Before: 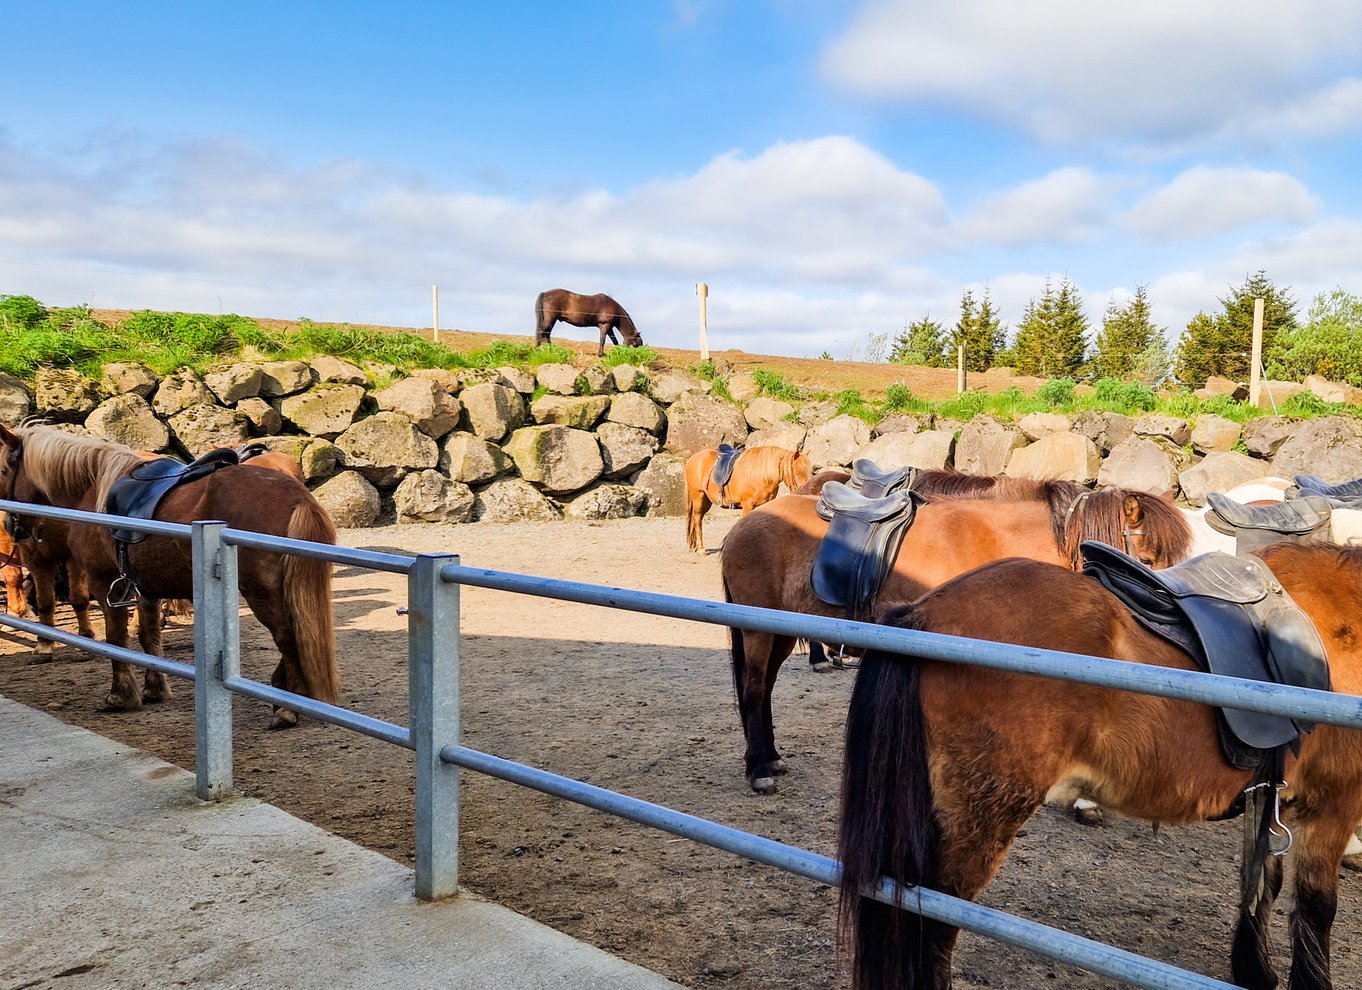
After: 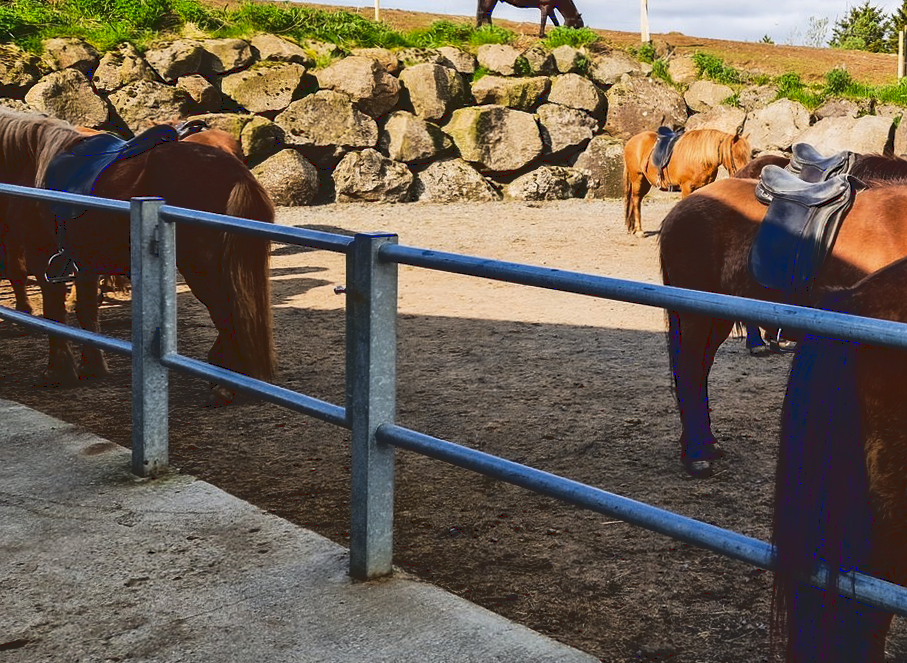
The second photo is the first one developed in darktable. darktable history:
tone curve: curves: ch0 [(0, 0) (0.003, 0.002) (0.011, 0.009) (0.025, 0.022) (0.044, 0.041) (0.069, 0.059) (0.1, 0.082) (0.136, 0.106) (0.177, 0.138) (0.224, 0.179) (0.277, 0.226) (0.335, 0.28) (0.399, 0.342) (0.468, 0.413) (0.543, 0.493) (0.623, 0.591) (0.709, 0.699) (0.801, 0.804) (0.898, 0.899) (1, 1)], preserve colors none
base curve: curves: ch0 [(0, 0.02) (0.083, 0.036) (1, 1)]
crop and rotate: angle -0.674°, left 3.758%, top 31.851%, right 28.513%
